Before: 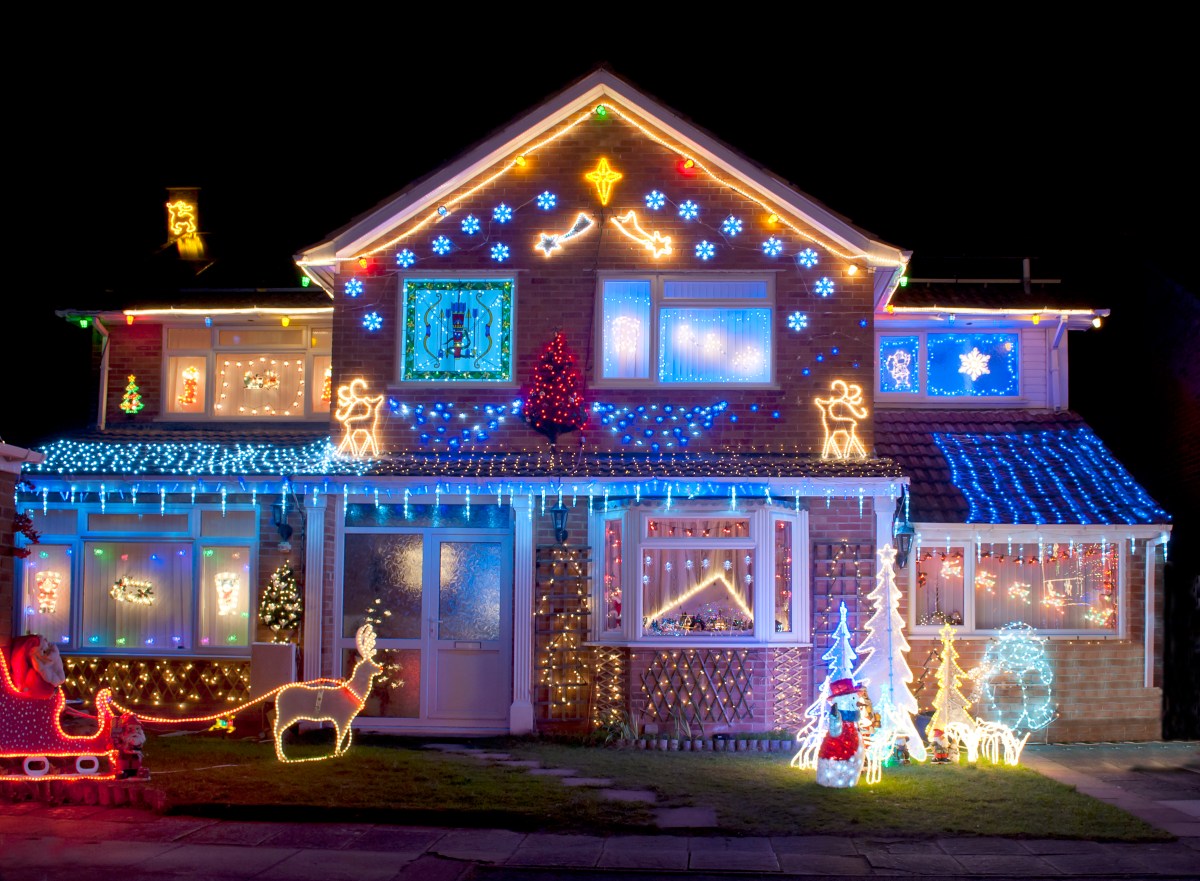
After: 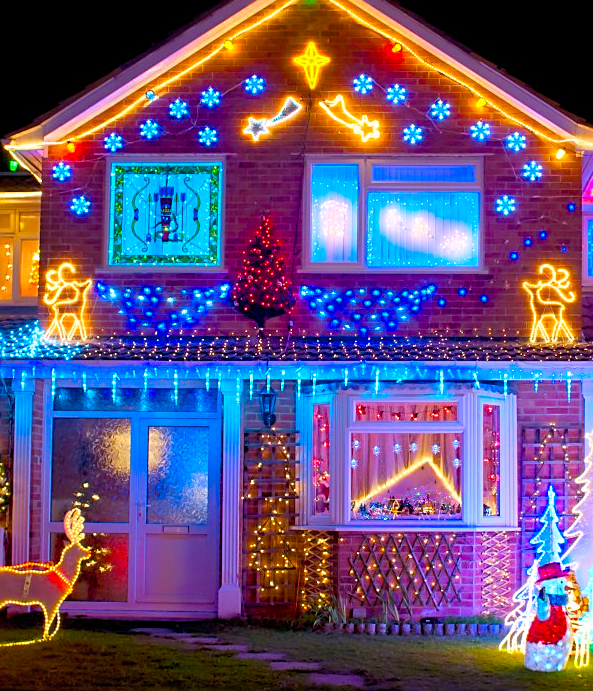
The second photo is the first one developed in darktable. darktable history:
crop and rotate: angle 0.02°, left 24.353%, top 13.219%, right 26.156%, bottom 8.224%
color balance rgb: linear chroma grading › global chroma 23.15%, perceptual saturation grading › global saturation 28.7%, perceptual saturation grading › mid-tones 12.04%, perceptual saturation grading › shadows 10.19%, global vibrance 22.22%
contrast brightness saturation: contrast 0.03, brightness 0.06, saturation 0.13
sharpen: on, module defaults
